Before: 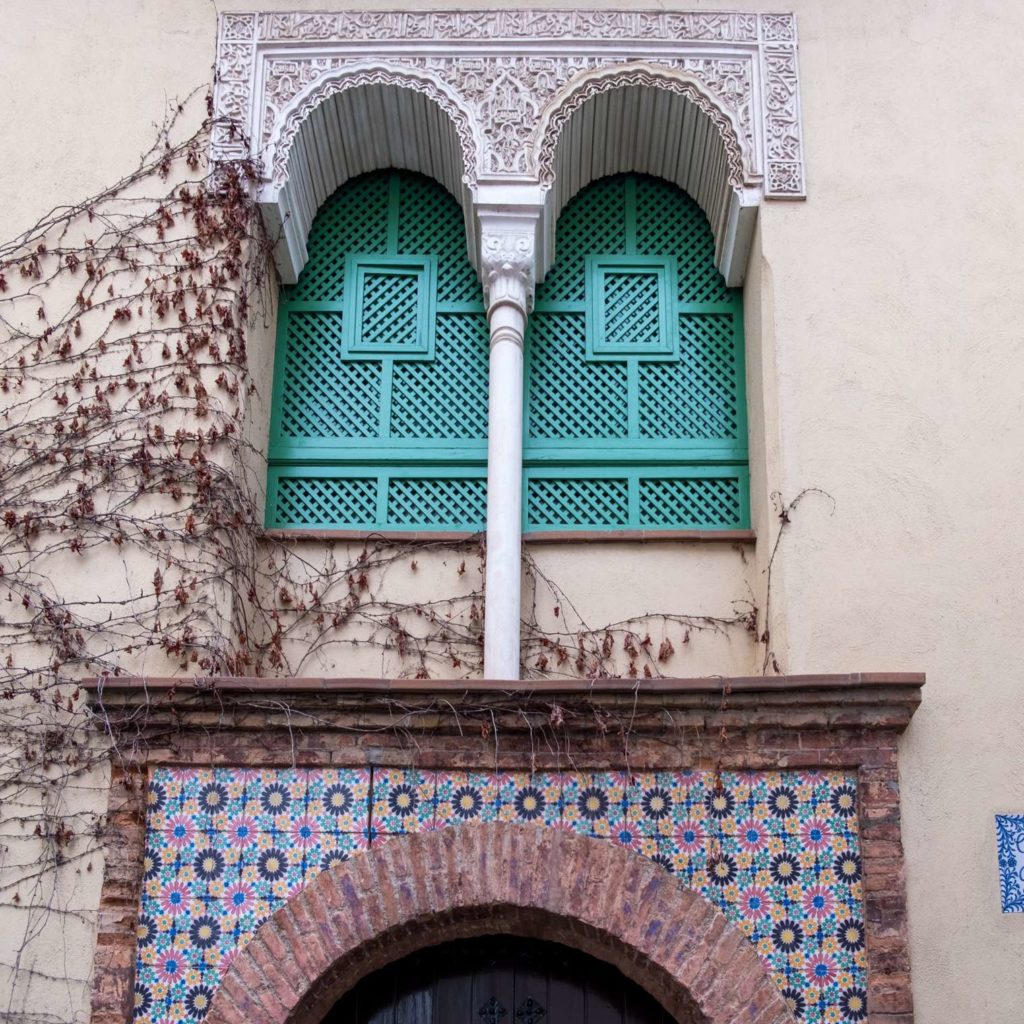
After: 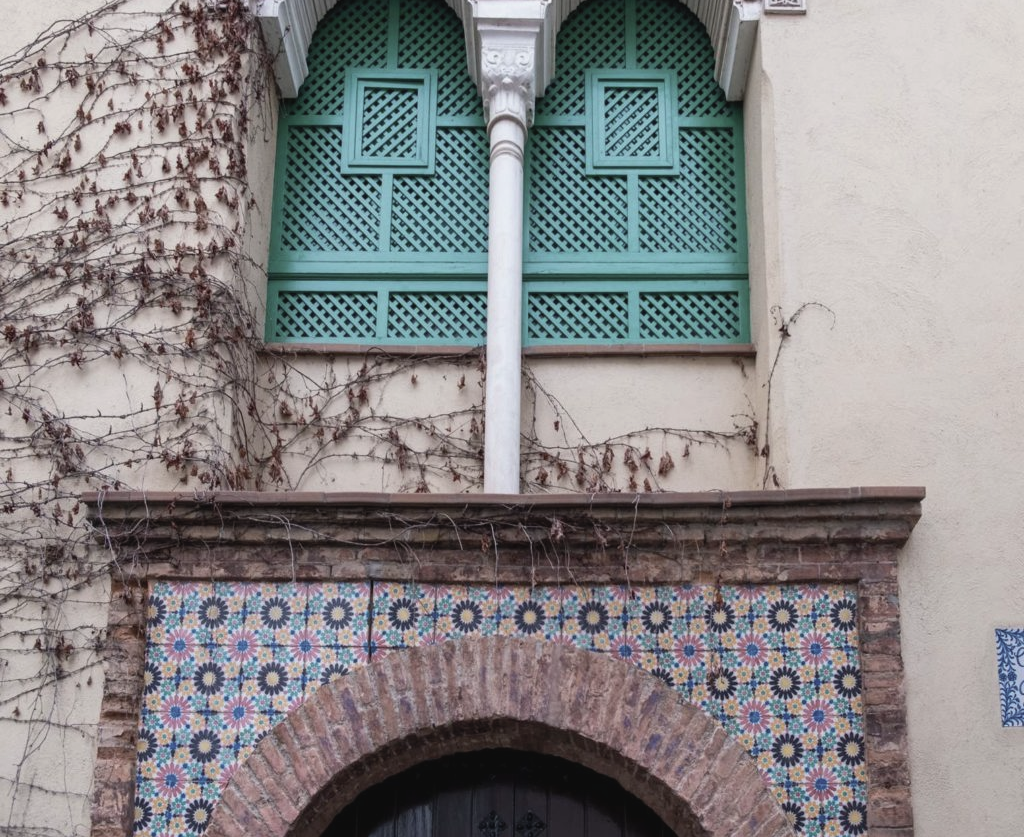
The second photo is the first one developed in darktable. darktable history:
color balance rgb: perceptual saturation grading › global saturation 0.841%, global vibrance 20%
crop and rotate: top 18.171%
contrast brightness saturation: contrast -0.064, saturation -0.409
tone curve: preserve colors none
